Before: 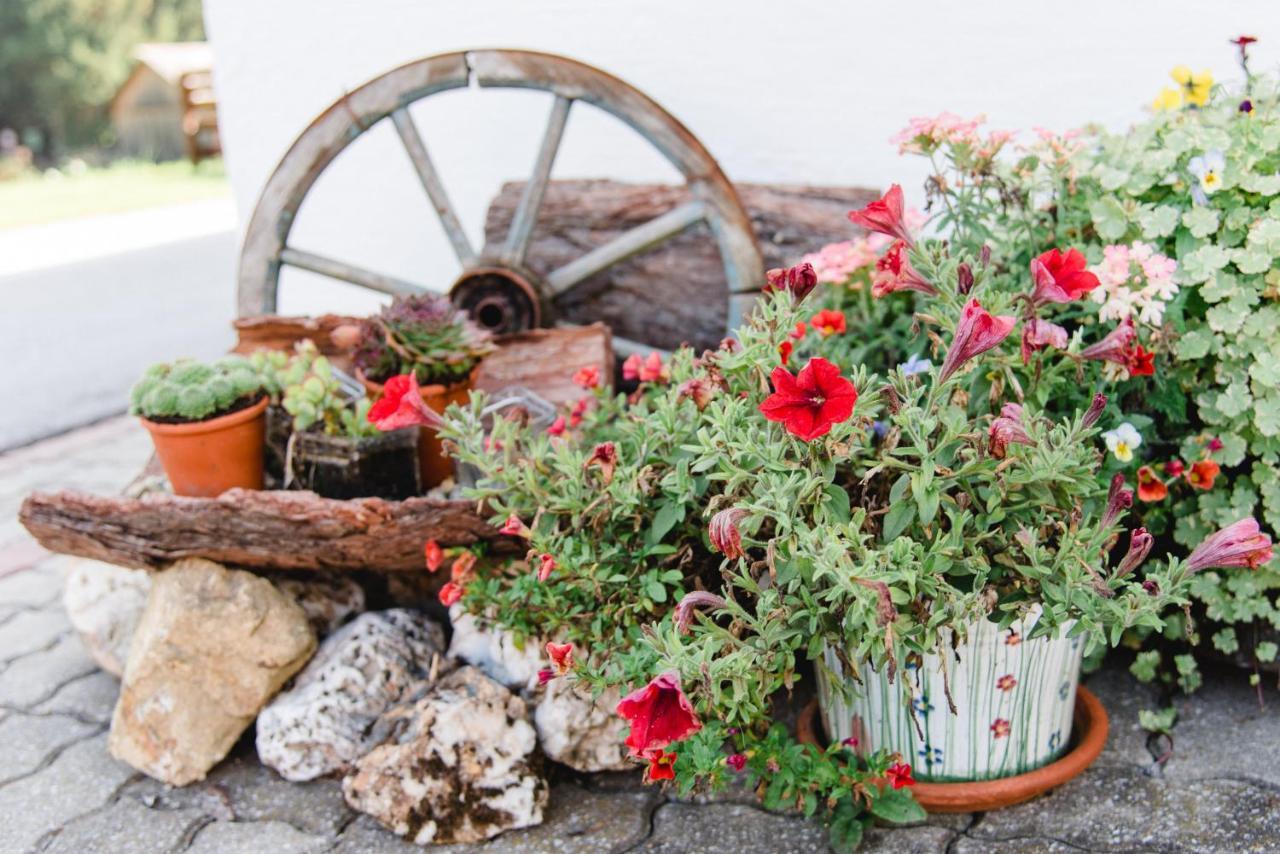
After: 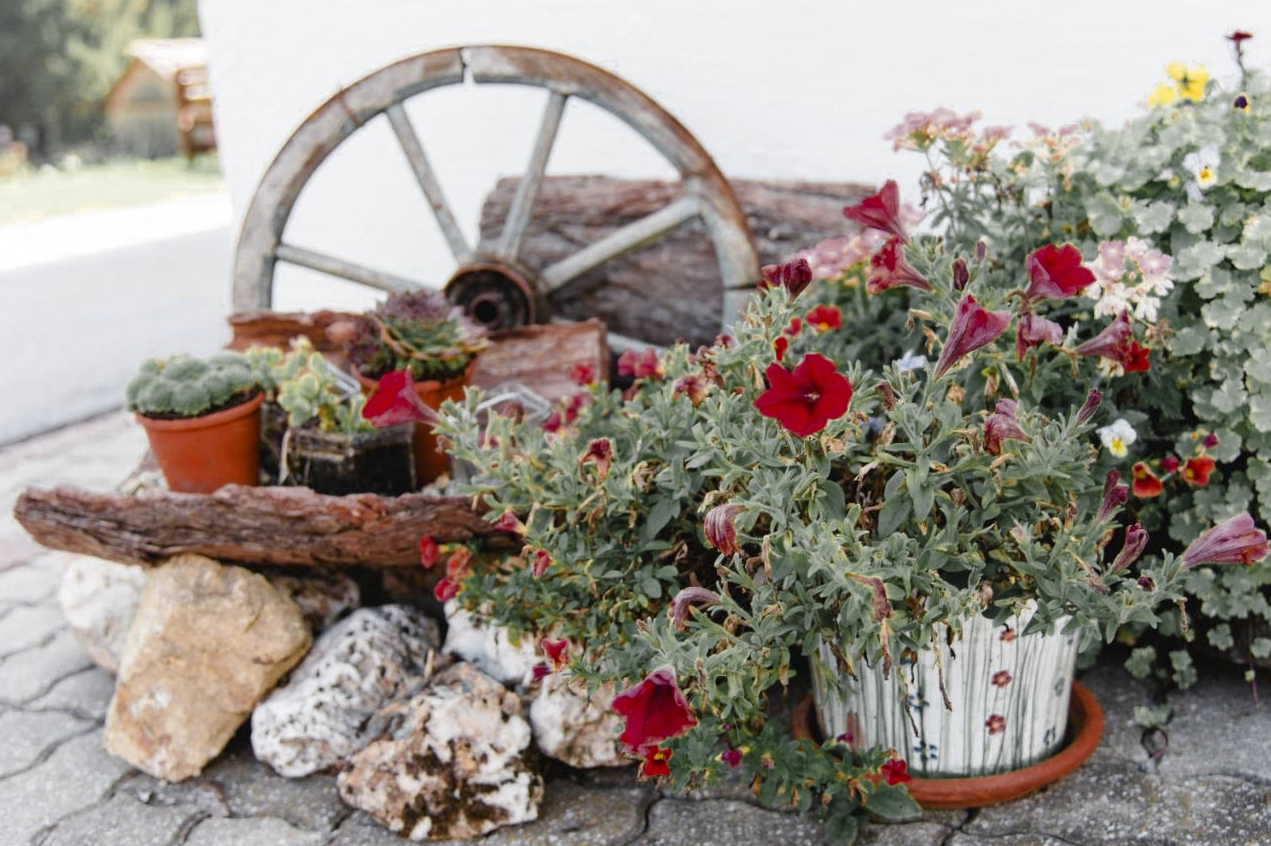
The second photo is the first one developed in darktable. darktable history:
color zones: curves: ch0 [(0.035, 0.242) (0.25, 0.5) (0.384, 0.214) (0.488, 0.255) (0.75, 0.5)]; ch1 [(0.063, 0.379) (0.25, 0.5) (0.354, 0.201) (0.489, 0.085) (0.729, 0.271)]; ch2 [(0.25, 0.5) (0.38, 0.517) (0.442, 0.51) (0.735, 0.456)]
crop: left 0.434%, top 0.485%, right 0.244%, bottom 0.386%
tone equalizer: on, module defaults
color balance: mode lift, gamma, gain (sRGB)
